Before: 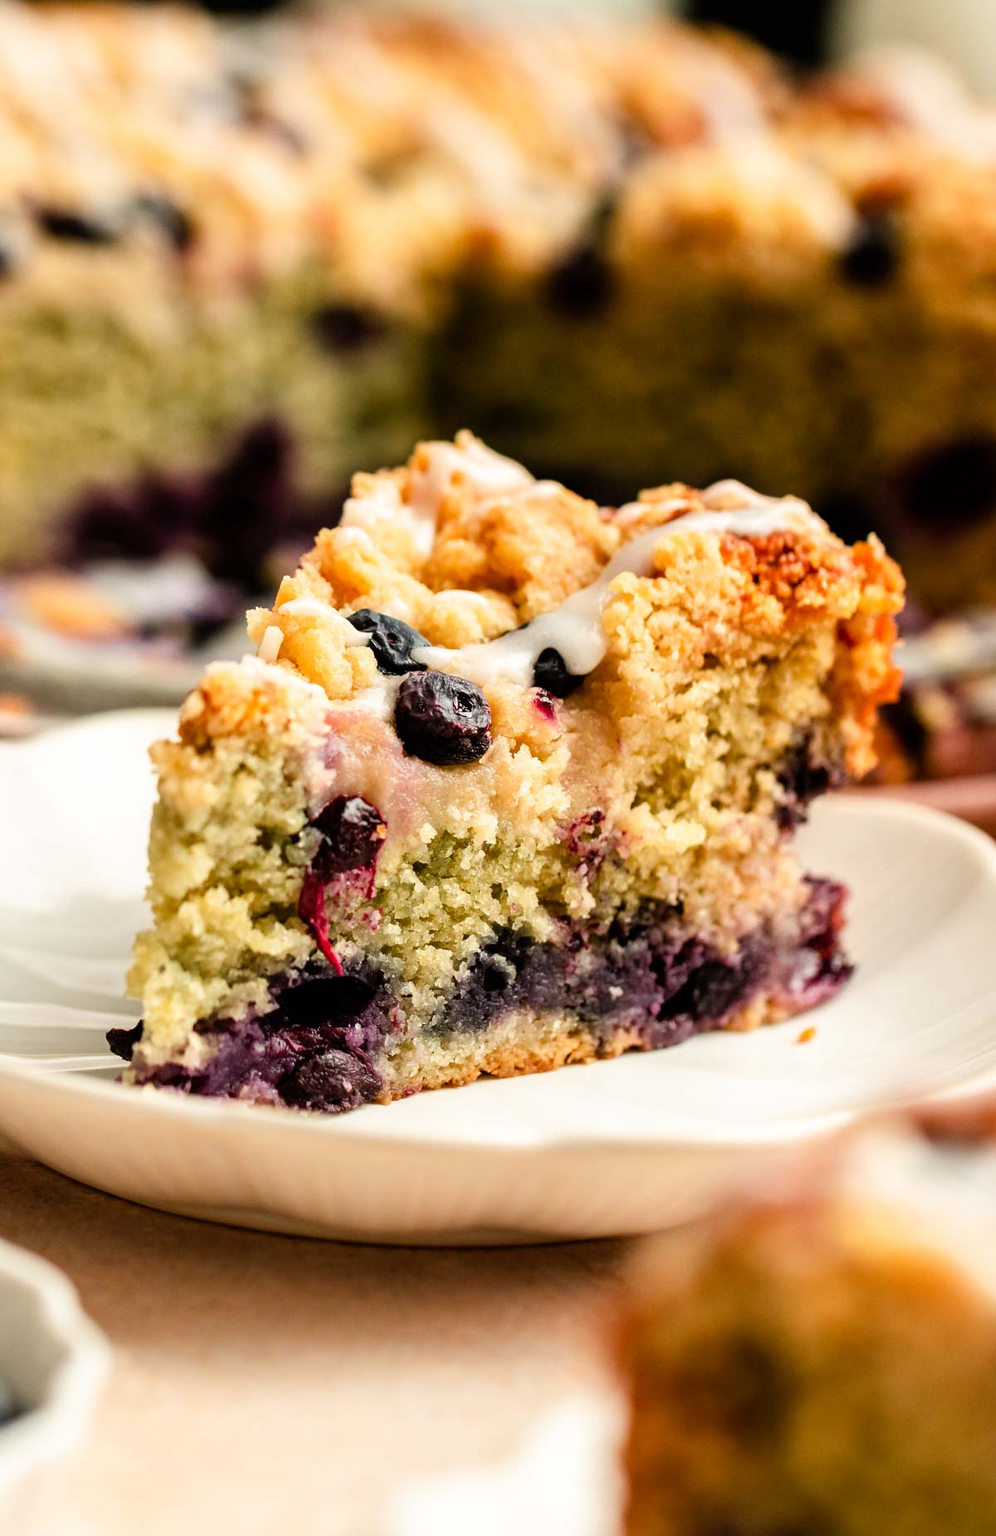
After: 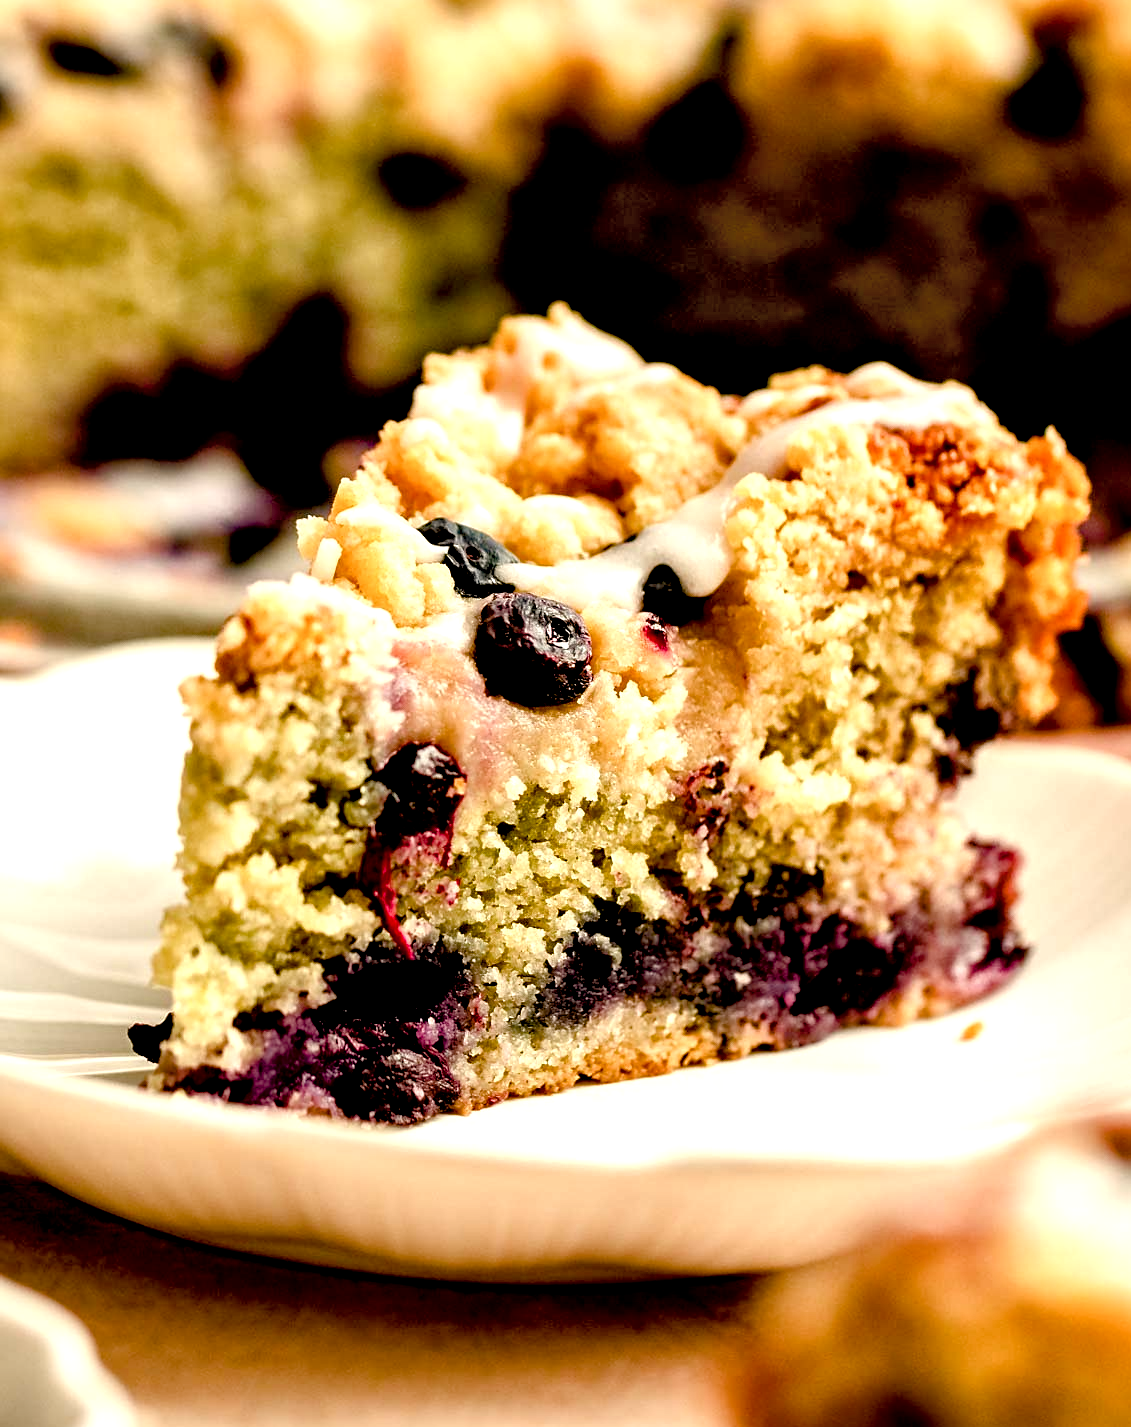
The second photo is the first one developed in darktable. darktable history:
contrast brightness saturation: saturation -0.1
local contrast: mode bilateral grid, contrast 20, coarseness 50, detail 132%, midtone range 0.2
exposure: black level correction 0.029, exposure -0.073 EV, compensate highlight preservation false
color balance rgb: perceptual saturation grading › global saturation 25%, perceptual saturation grading › highlights -50%, perceptual saturation grading › shadows 30%, perceptual brilliance grading › global brilliance 12%, global vibrance 20%
sharpen: amount 0.2
crop and rotate: angle 0.03°, top 11.643%, right 5.651%, bottom 11.189%
color calibration: x 0.329, y 0.345, temperature 5633 K
